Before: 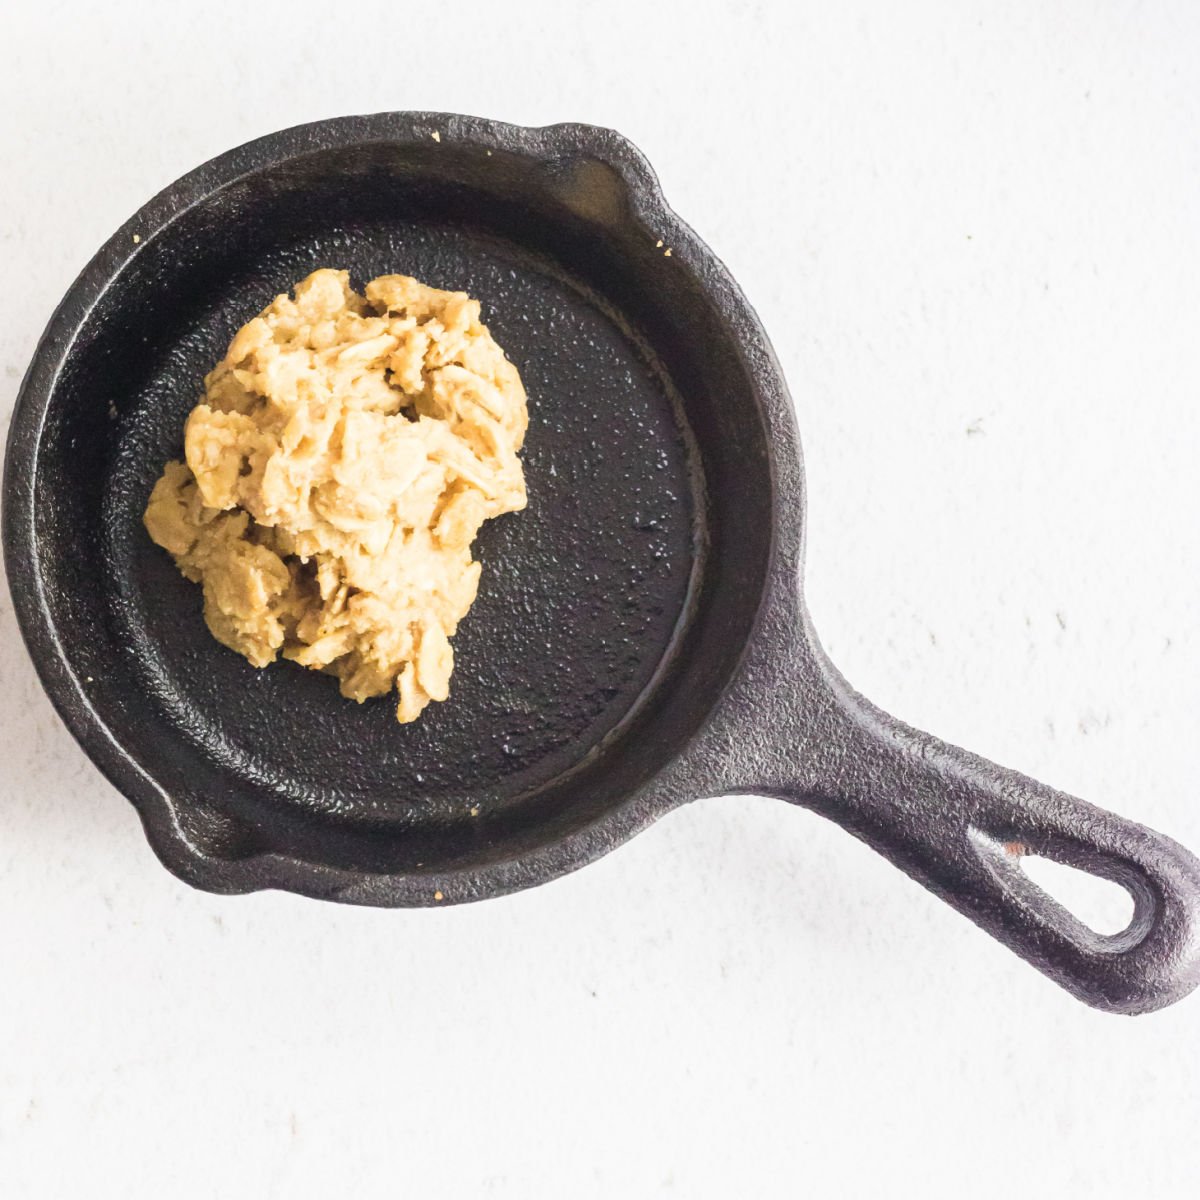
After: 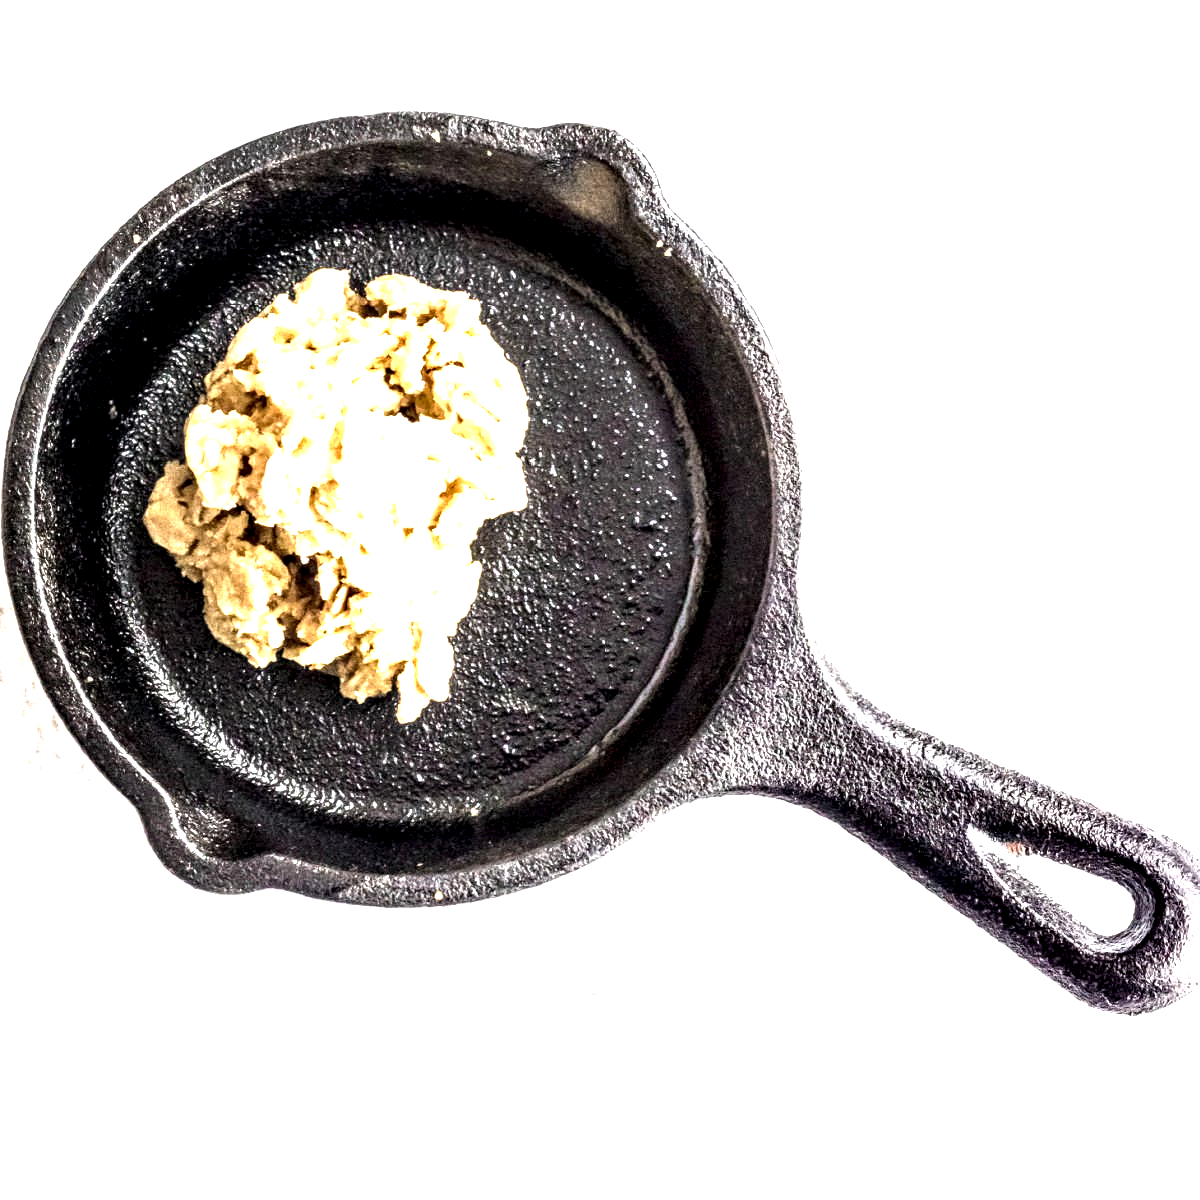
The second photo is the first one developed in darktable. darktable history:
local contrast: highlights 112%, shadows 44%, detail 291%
levels: levels [0, 0.498, 0.996]
exposure: black level correction -0.006, exposure 1 EV, compensate highlight preservation false
